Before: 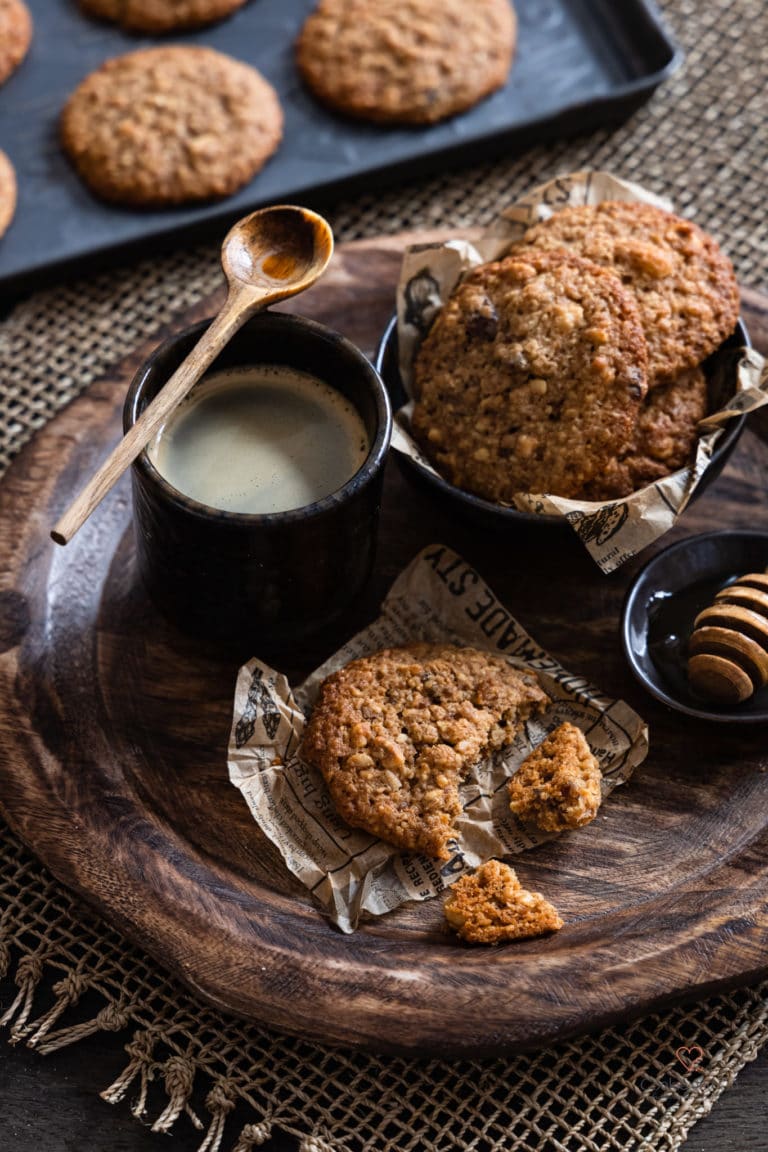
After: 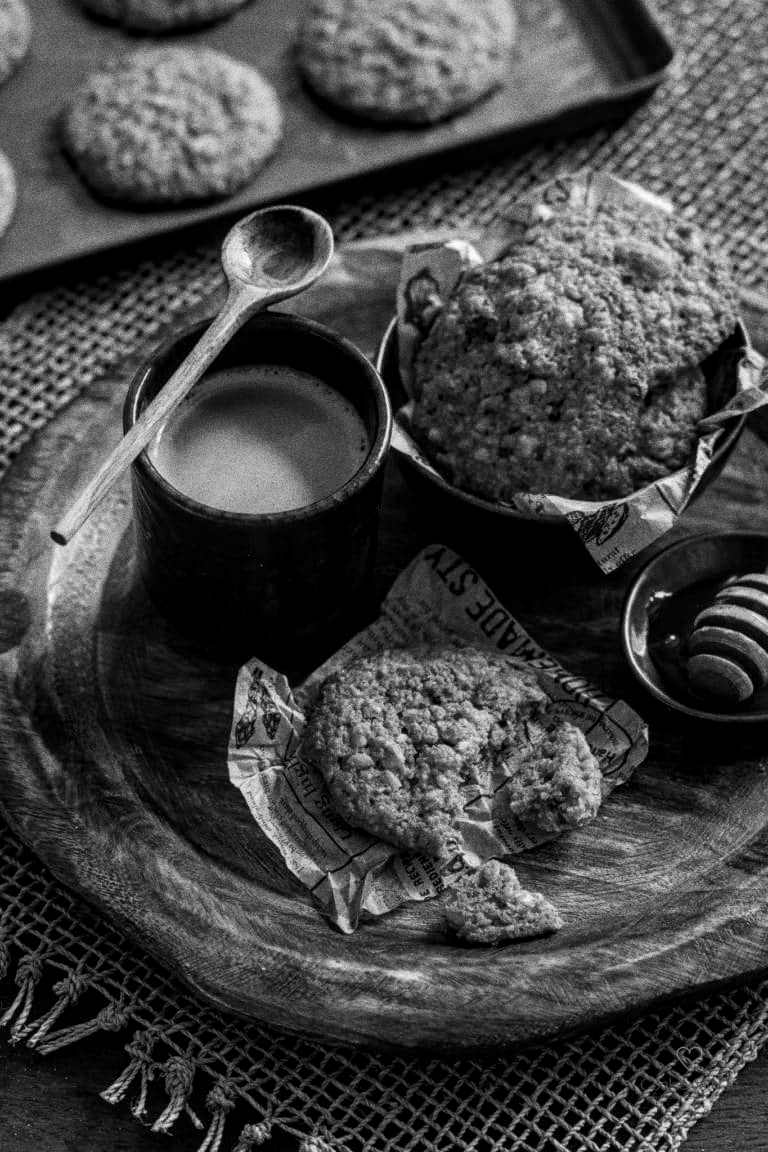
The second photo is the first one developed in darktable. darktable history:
color calibration: output gray [0.22, 0.42, 0.37, 0], gray › normalize channels true, illuminant same as pipeline (D50), adaptation XYZ, x 0.346, y 0.359, gamut compression 0
grain: strength 49.07%
local contrast: on, module defaults
color balance rgb: perceptual saturation grading › global saturation 20%, perceptual saturation grading › highlights -25%, perceptual saturation grading › shadows 25%
